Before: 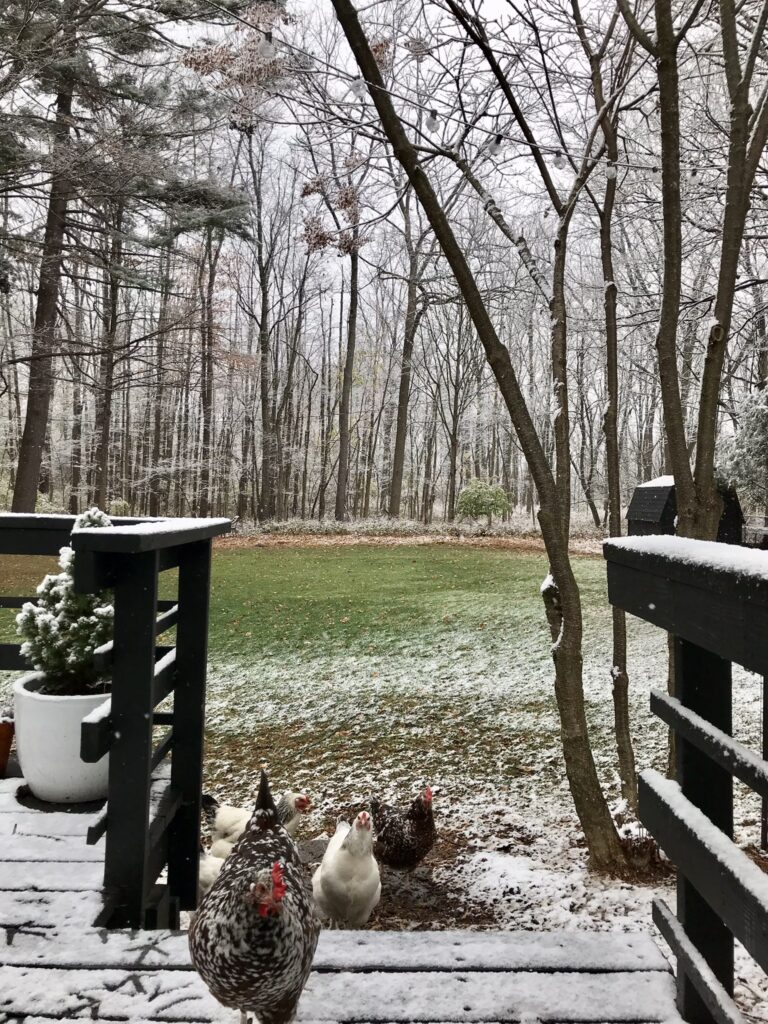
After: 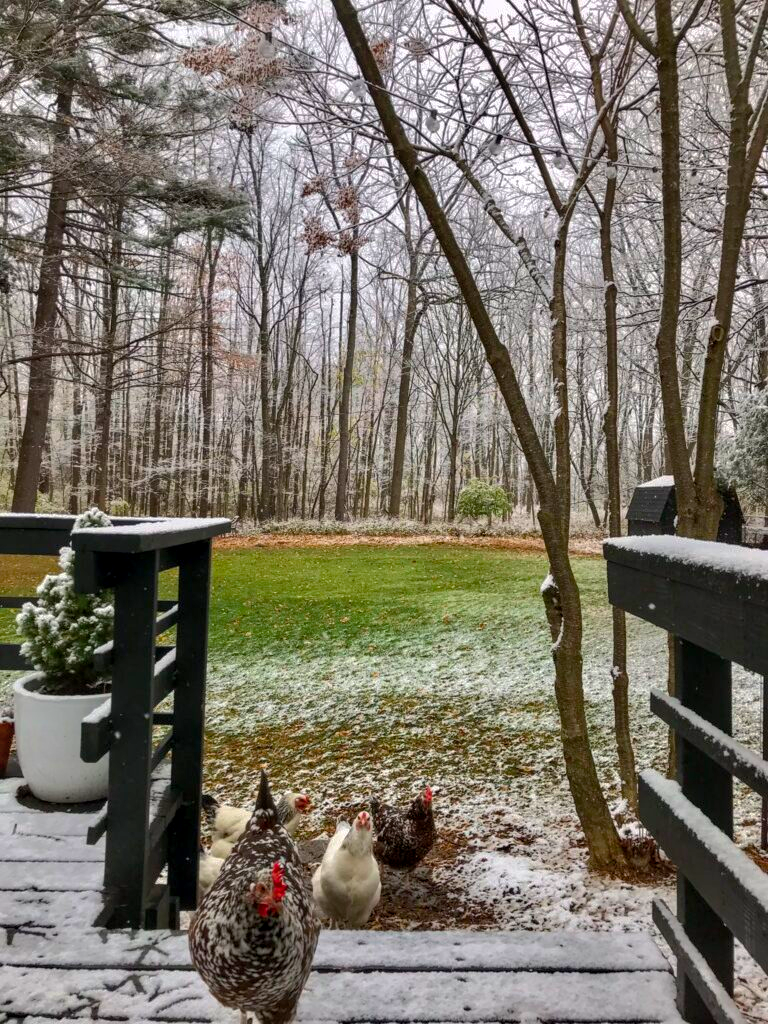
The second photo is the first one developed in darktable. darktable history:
exposure: compensate highlight preservation false
shadows and highlights: shadows 40, highlights -60
color balance rgb: linear chroma grading › global chroma 10%, perceptual saturation grading › global saturation 30%, global vibrance 10%
local contrast: on, module defaults
